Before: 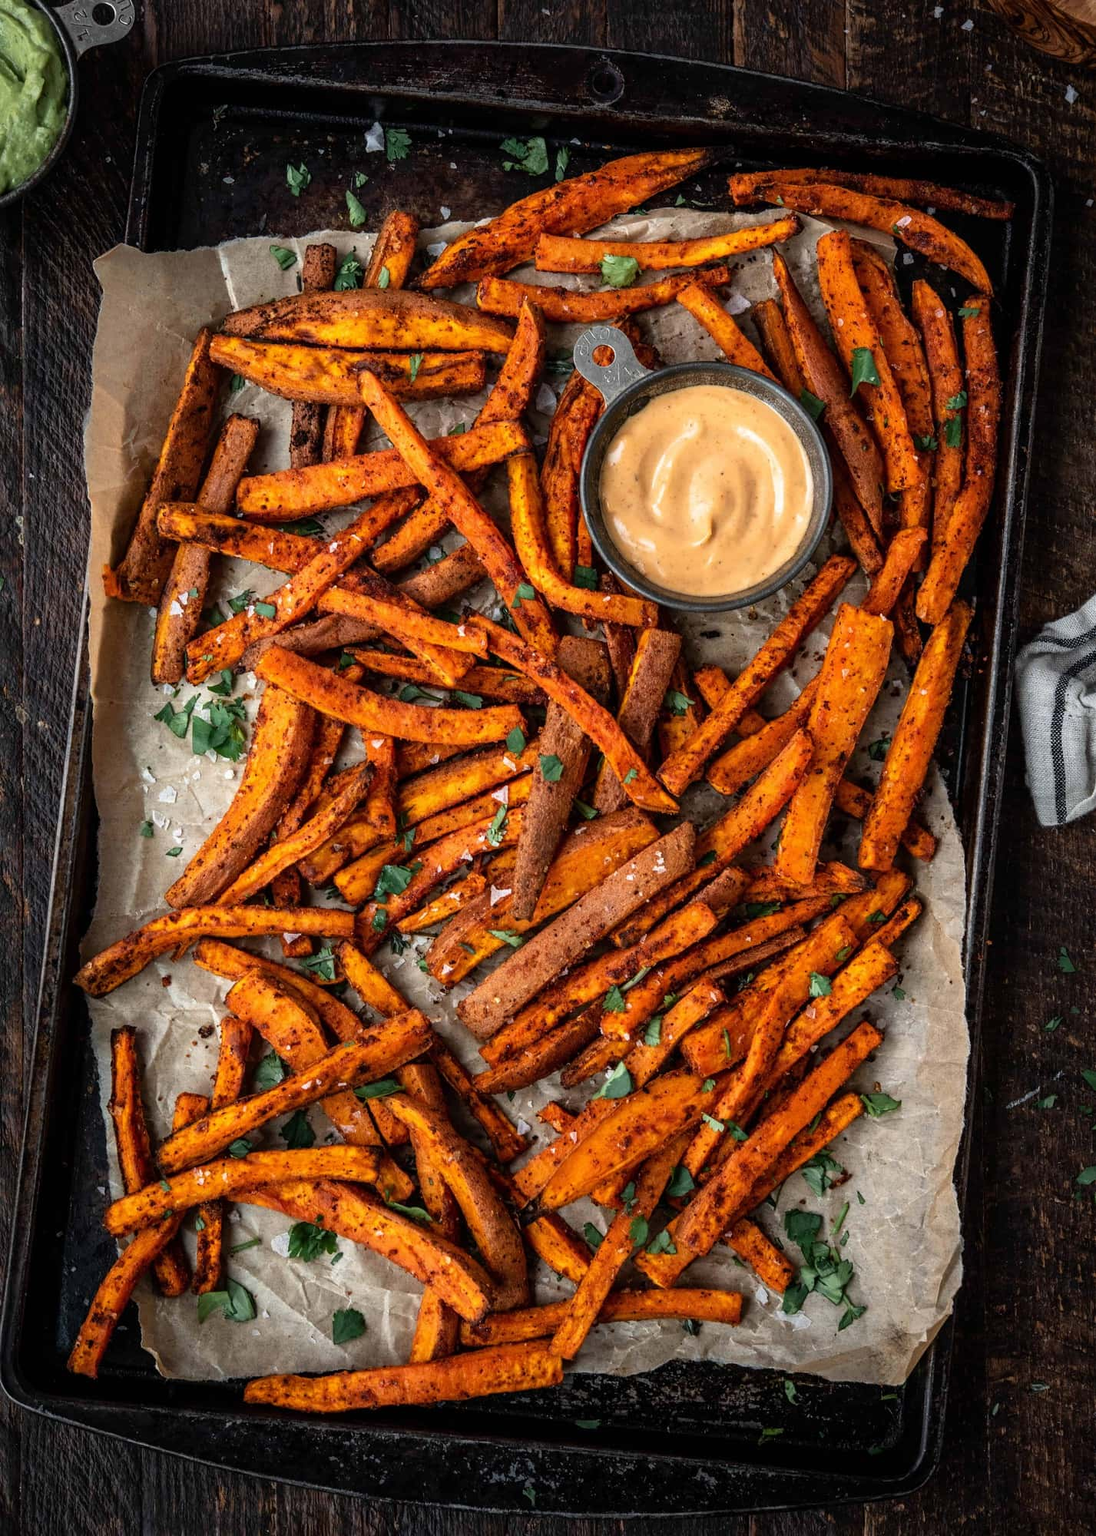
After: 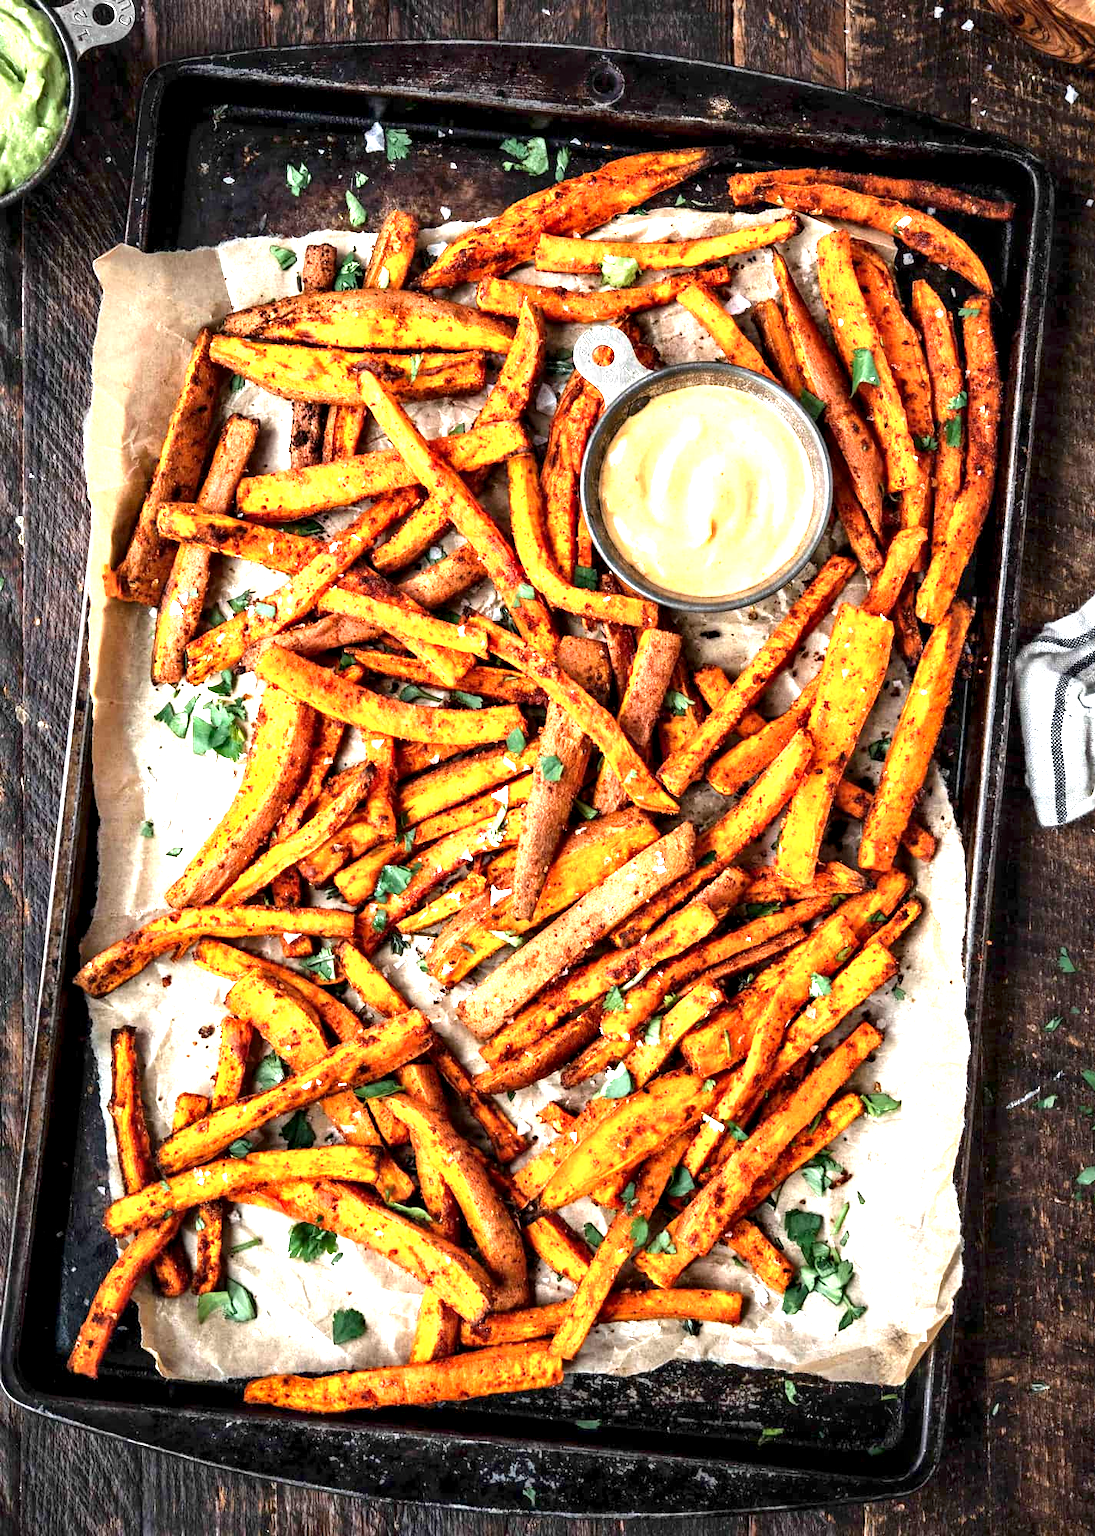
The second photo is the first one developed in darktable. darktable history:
exposure: exposure 2.018 EV, compensate exposure bias true, compensate highlight preservation false
contrast equalizer: y [[0.514, 0.573, 0.581, 0.508, 0.5, 0.5], [0.5 ×6], [0.5 ×6], [0 ×6], [0 ×6]]
